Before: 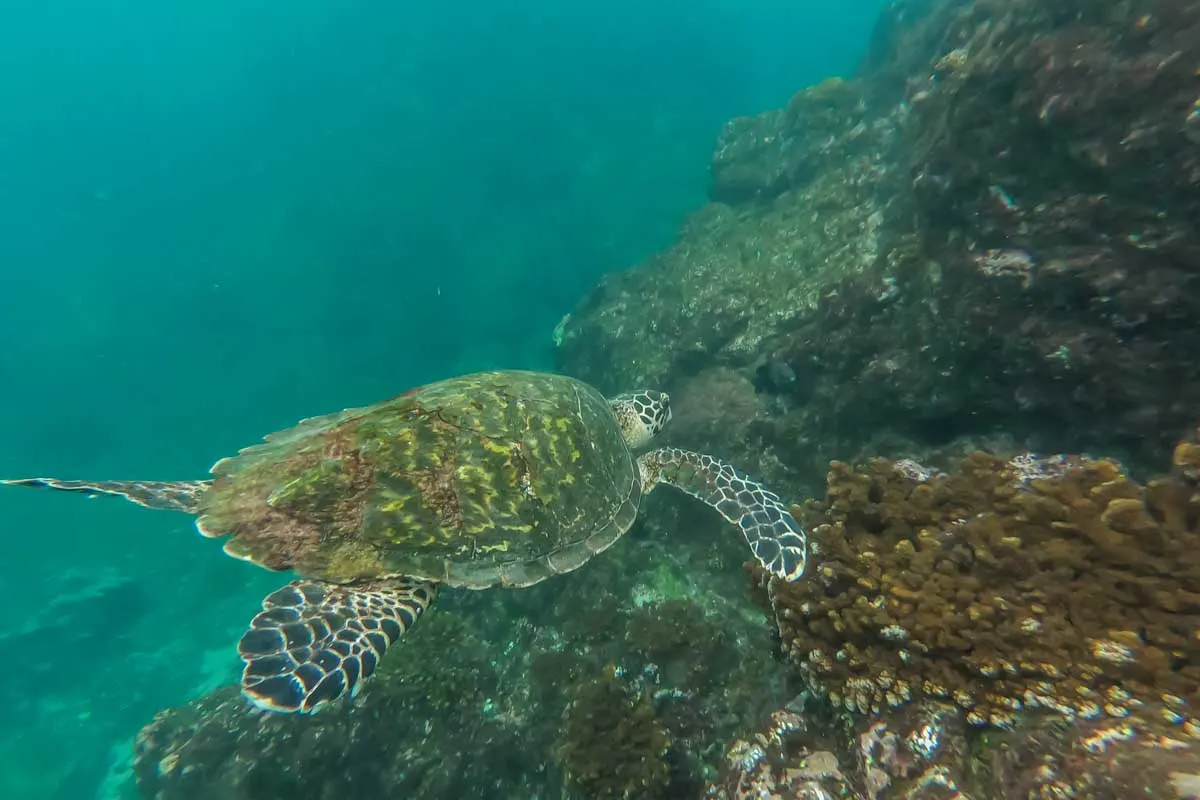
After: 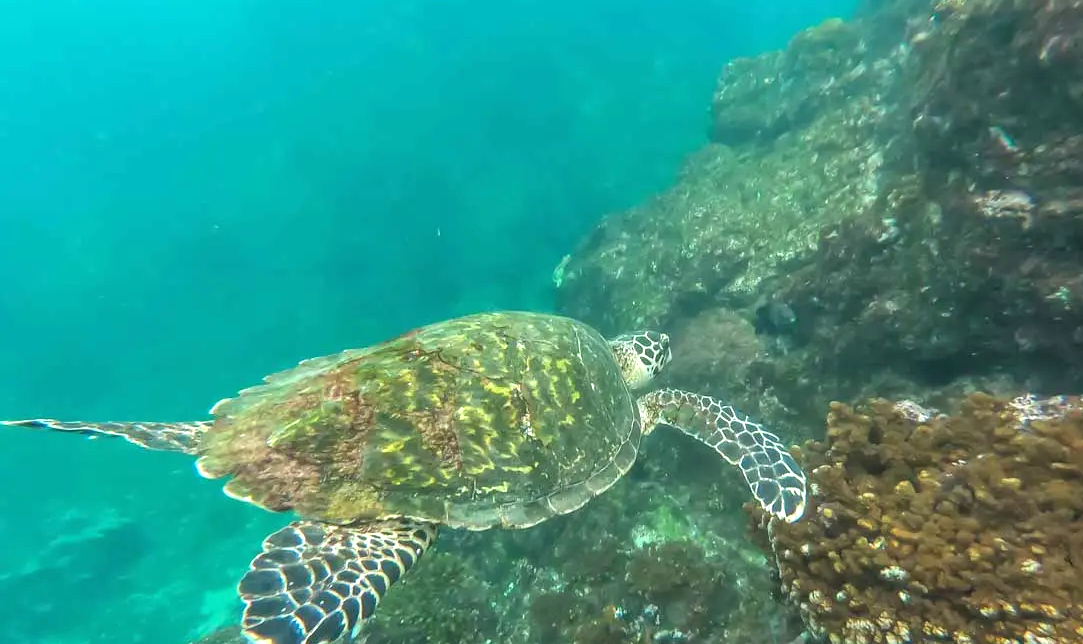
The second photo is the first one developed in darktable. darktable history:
crop: top 7.49%, right 9.717%, bottom 11.943%
exposure: black level correction 0, exposure 0.95 EV, compensate exposure bias true, compensate highlight preservation false
